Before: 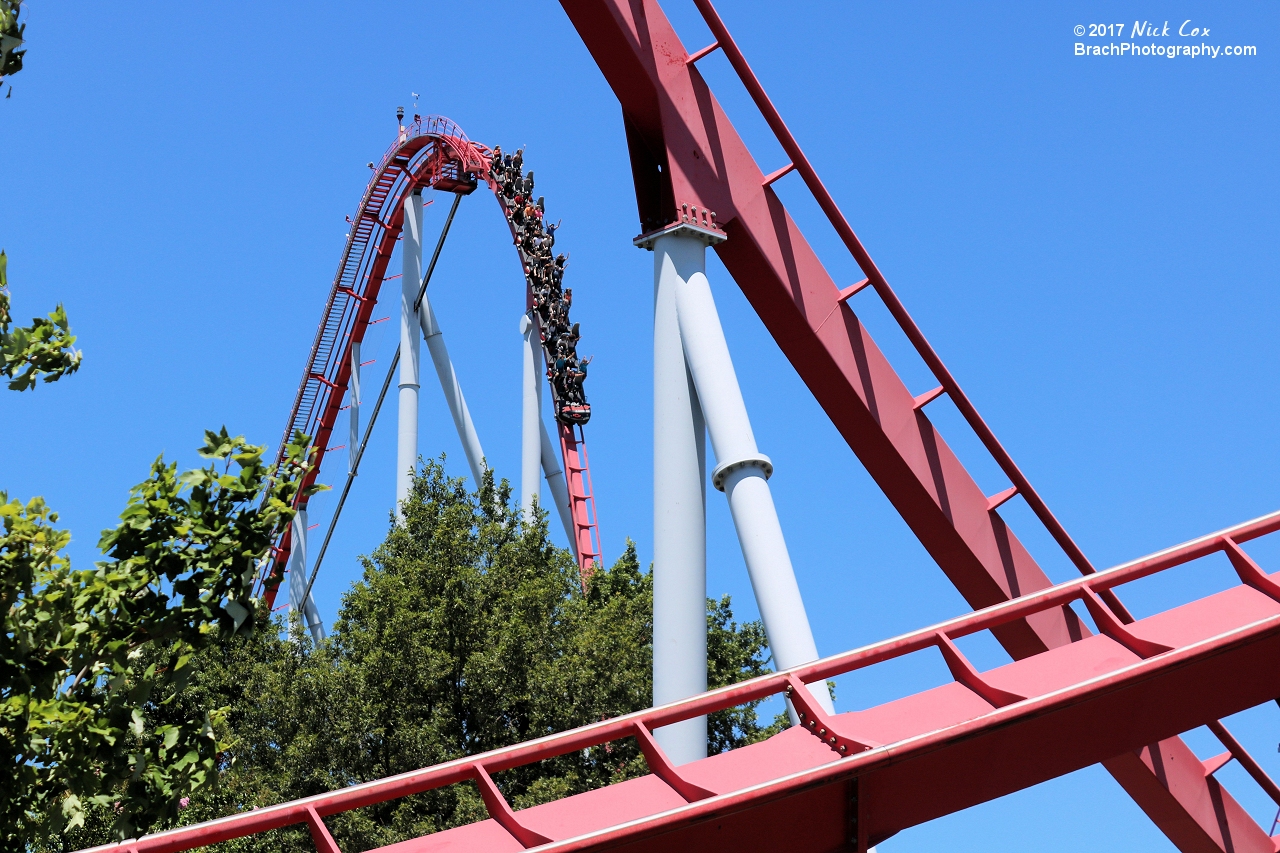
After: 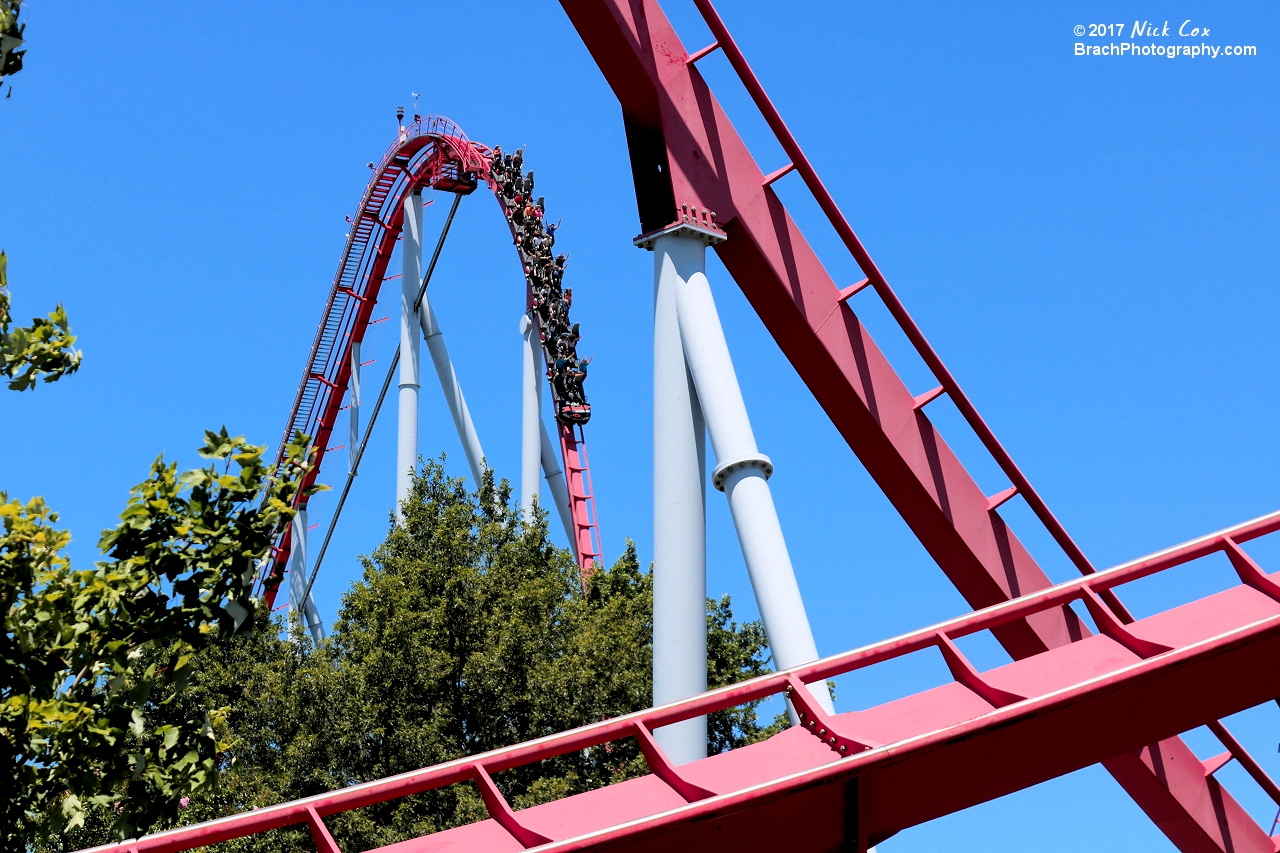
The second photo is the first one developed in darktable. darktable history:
color zones: curves: ch1 [(0.309, 0.524) (0.41, 0.329) (0.508, 0.509)]; ch2 [(0.25, 0.457) (0.75, 0.5)]
local contrast: highlights 100%, shadows 100%, detail 120%, midtone range 0.2
exposure: black level correction 0.005, exposure 0.001 EV, compensate highlight preservation false
